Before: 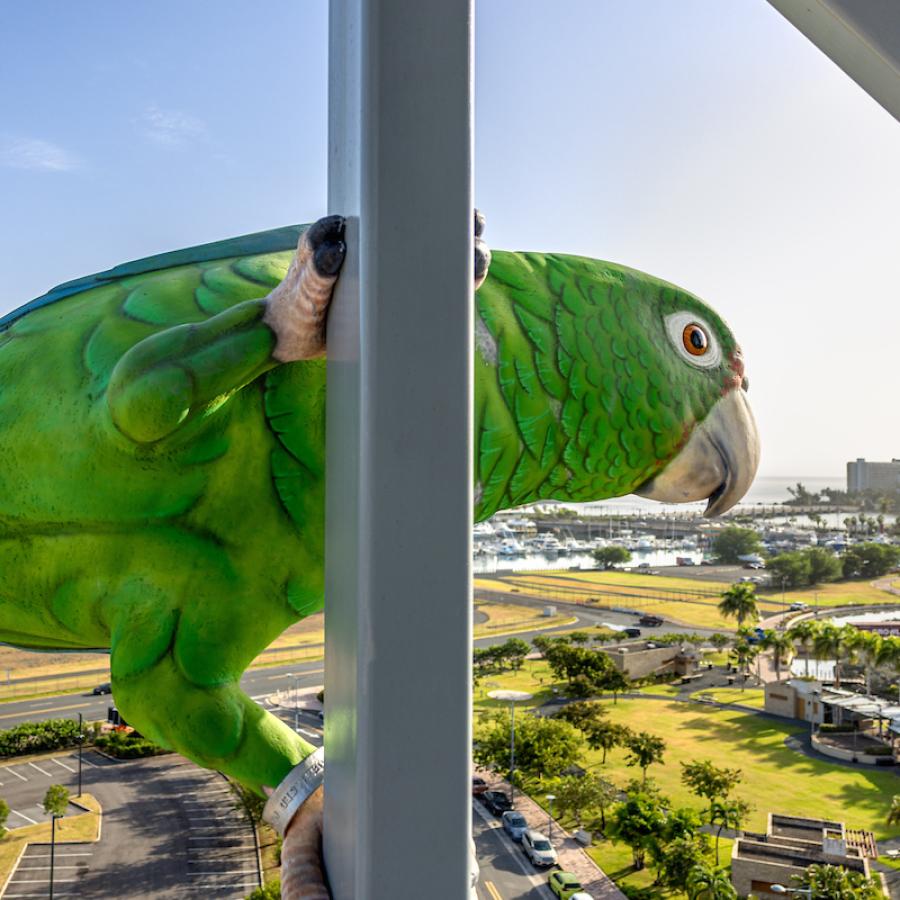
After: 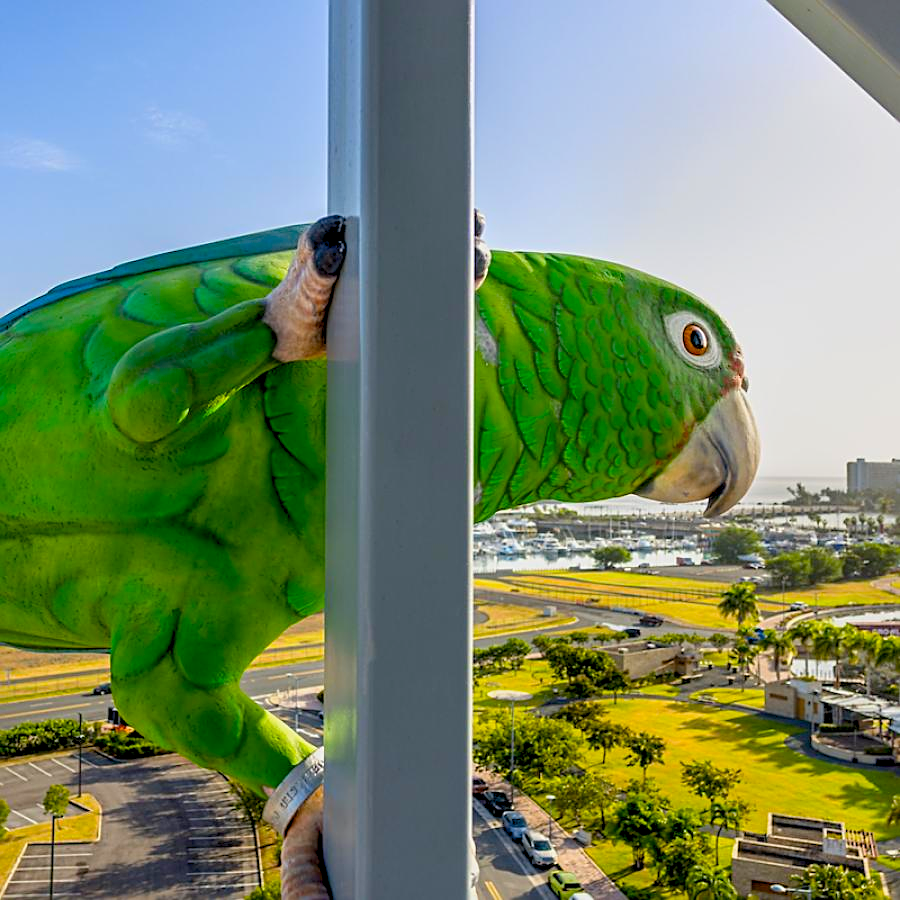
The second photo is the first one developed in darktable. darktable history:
color balance rgb: shadows lift › hue 85.72°, global offset › luminance -0.51%, linear chroma grading › global chroma 33.508%, perceptual saturation grading › global saturation 3.301%, contrast -10.225%
sharpen: on, module defaults
